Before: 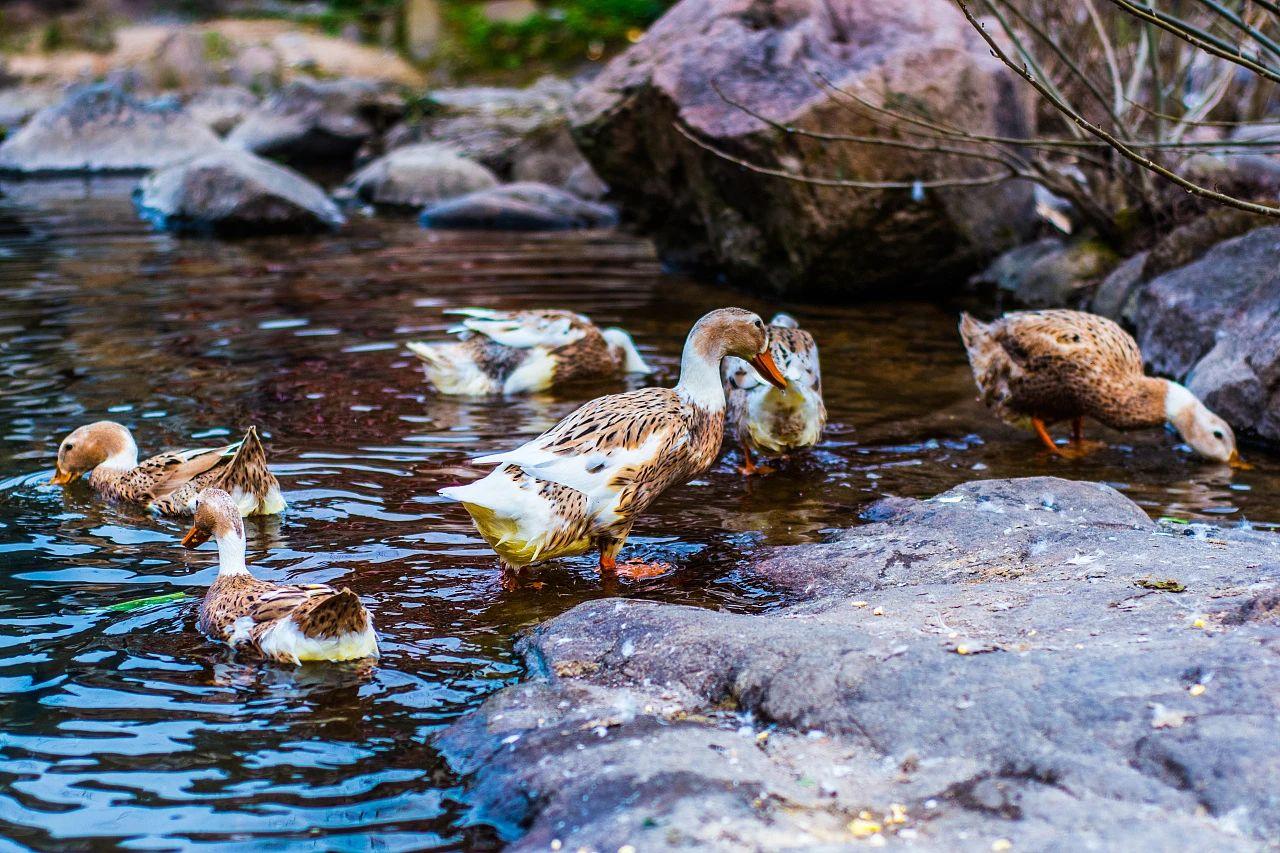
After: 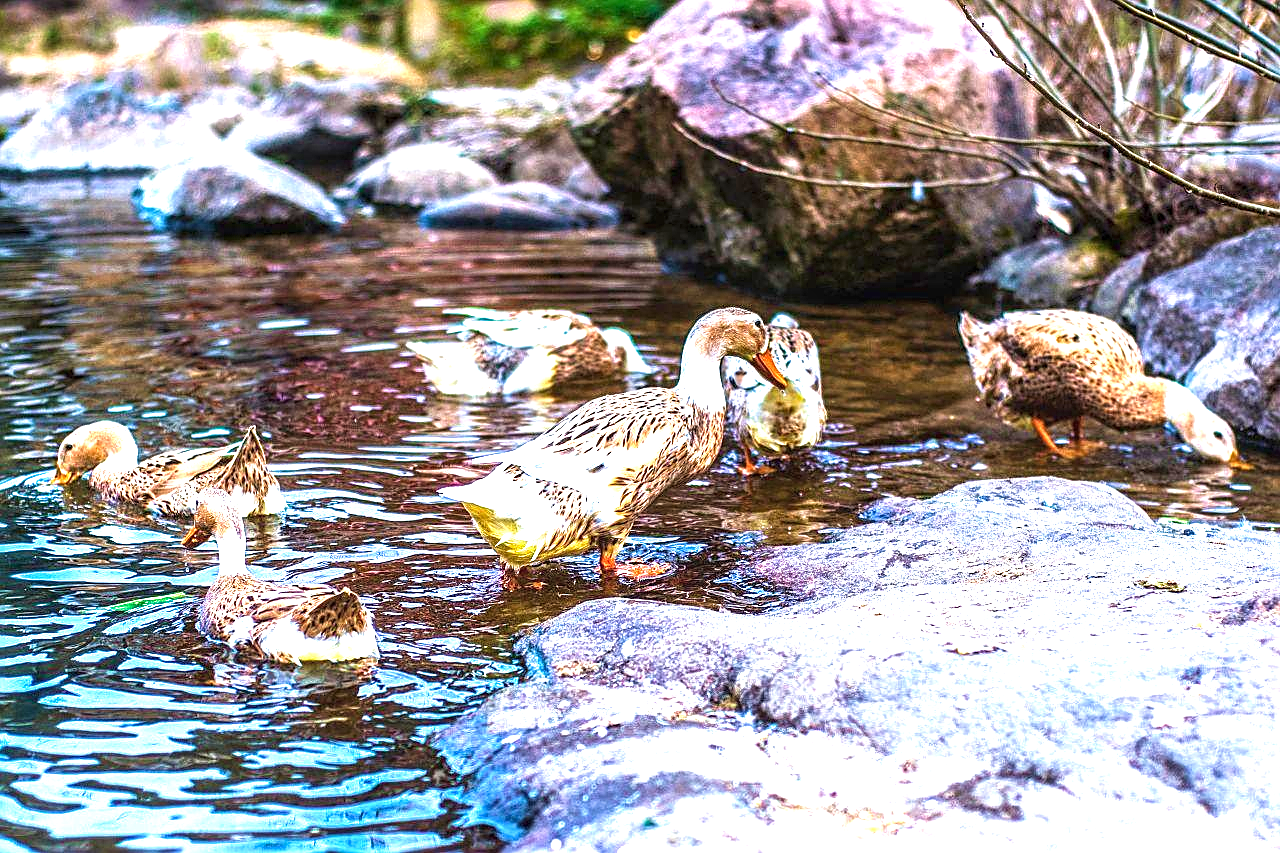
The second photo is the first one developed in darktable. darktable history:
velvia: on, module defaults
local contrast: on, module defaults
exposure: black level correction 0, exposure 1.474 EV, compensate highlight preservation false
sharpen: amount 0.492
